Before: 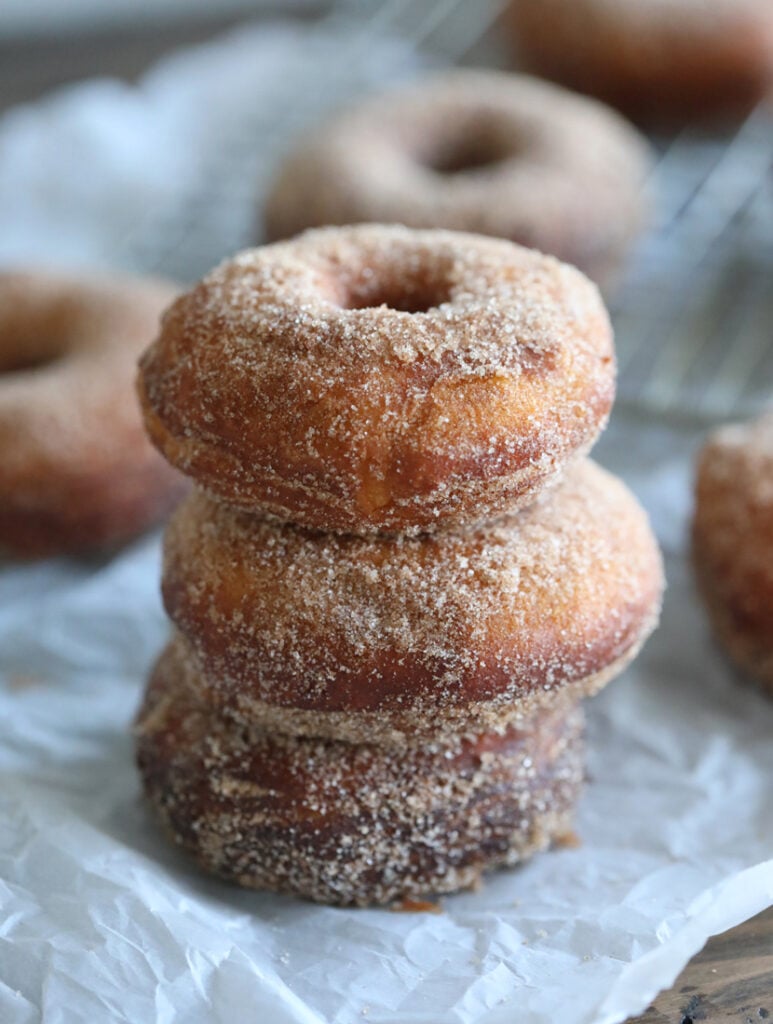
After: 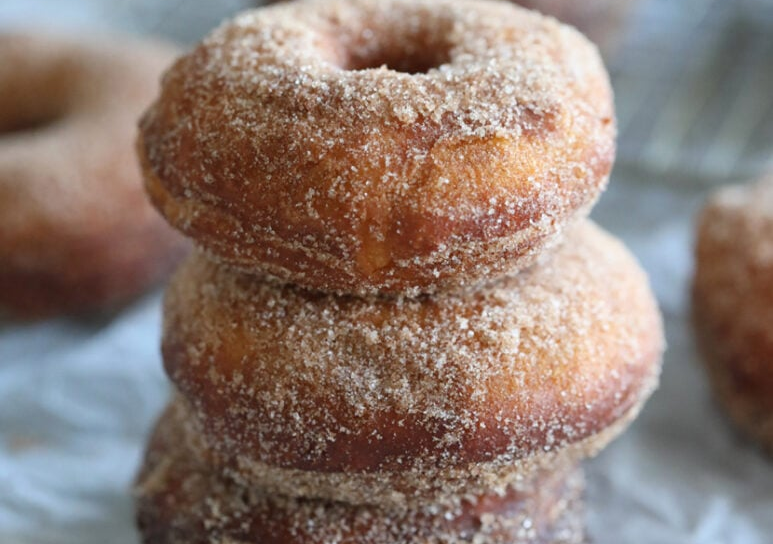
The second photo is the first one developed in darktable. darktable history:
crop and rotate: top 23.366%, bottom 23.5%
